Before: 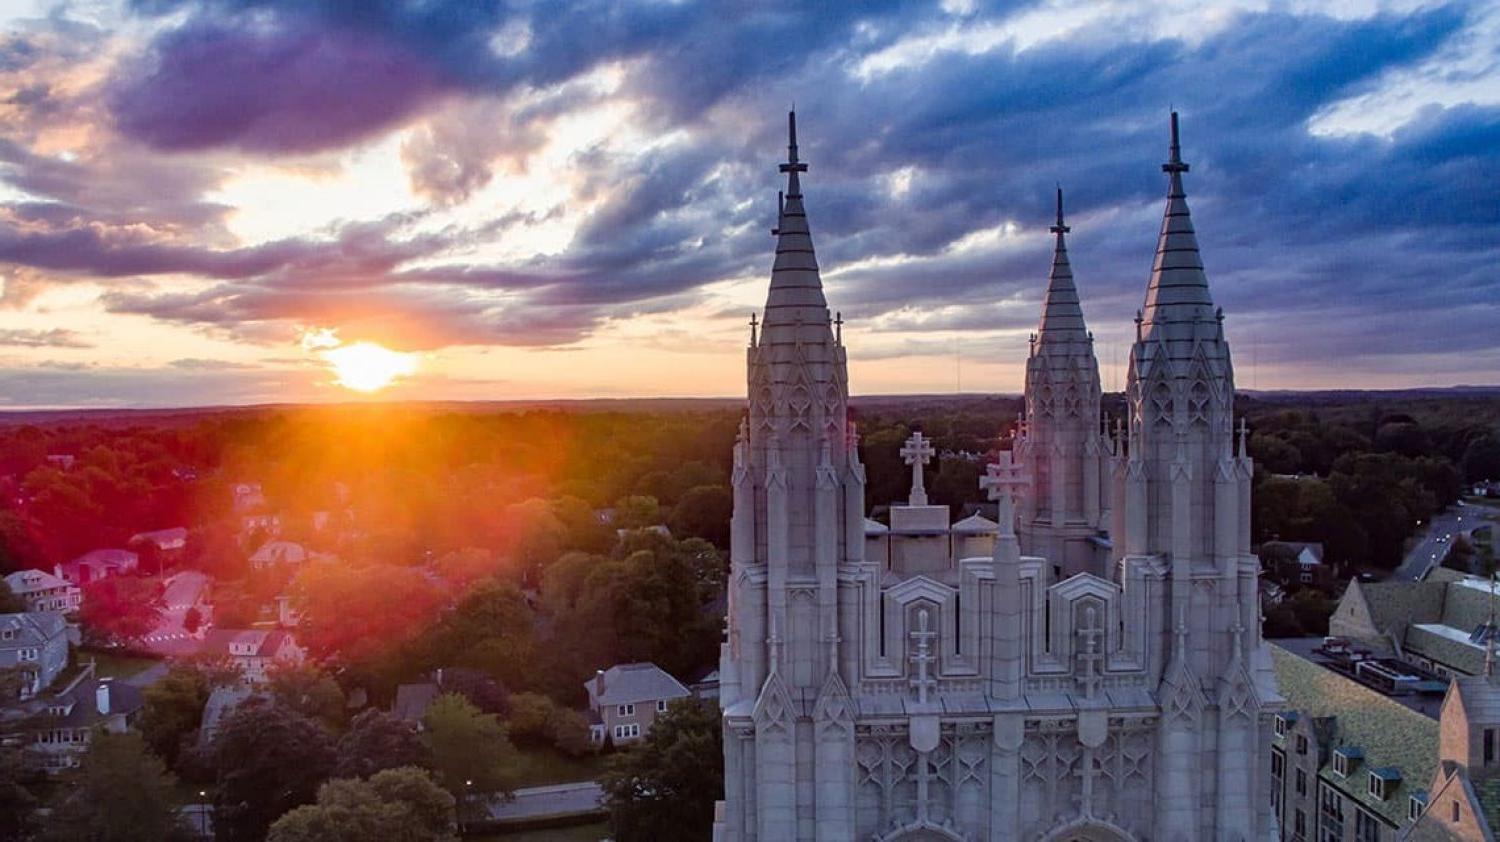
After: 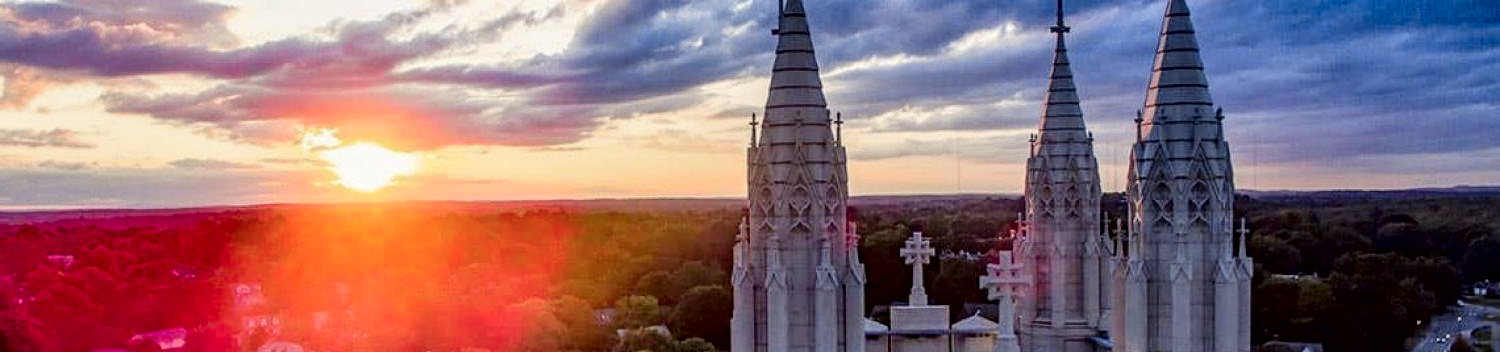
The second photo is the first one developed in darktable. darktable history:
crop and rotate: top 23.84%, bottom 34.294%
tone curve: curves: ch0 [(0, 0) (0.068, 0.031) (0.175, 0.139) (0.32, 0.345) (0.495, 0.544) (0.748, 0.762) (0.993, 0.954)]; ch1 [(0, 0) (0.294, 0.184) (0.34, 0.303) (0.371, 0.344) (0.441, 0.408) (0.477, 0.474) (0.499, 0.5) (0.529, 0.523) (0.677, 0.762) (1, 1)]; ch2 [(0, 0) (0.431, 0.419) (0.495, 0.502) (0.524, 0.534) (0.557, 0.56) (0.634, 0.654) (0.728, 0.722) (1, 1)], color space Lab, independent channels, preserve colors none
local contrast: on, module defaults
